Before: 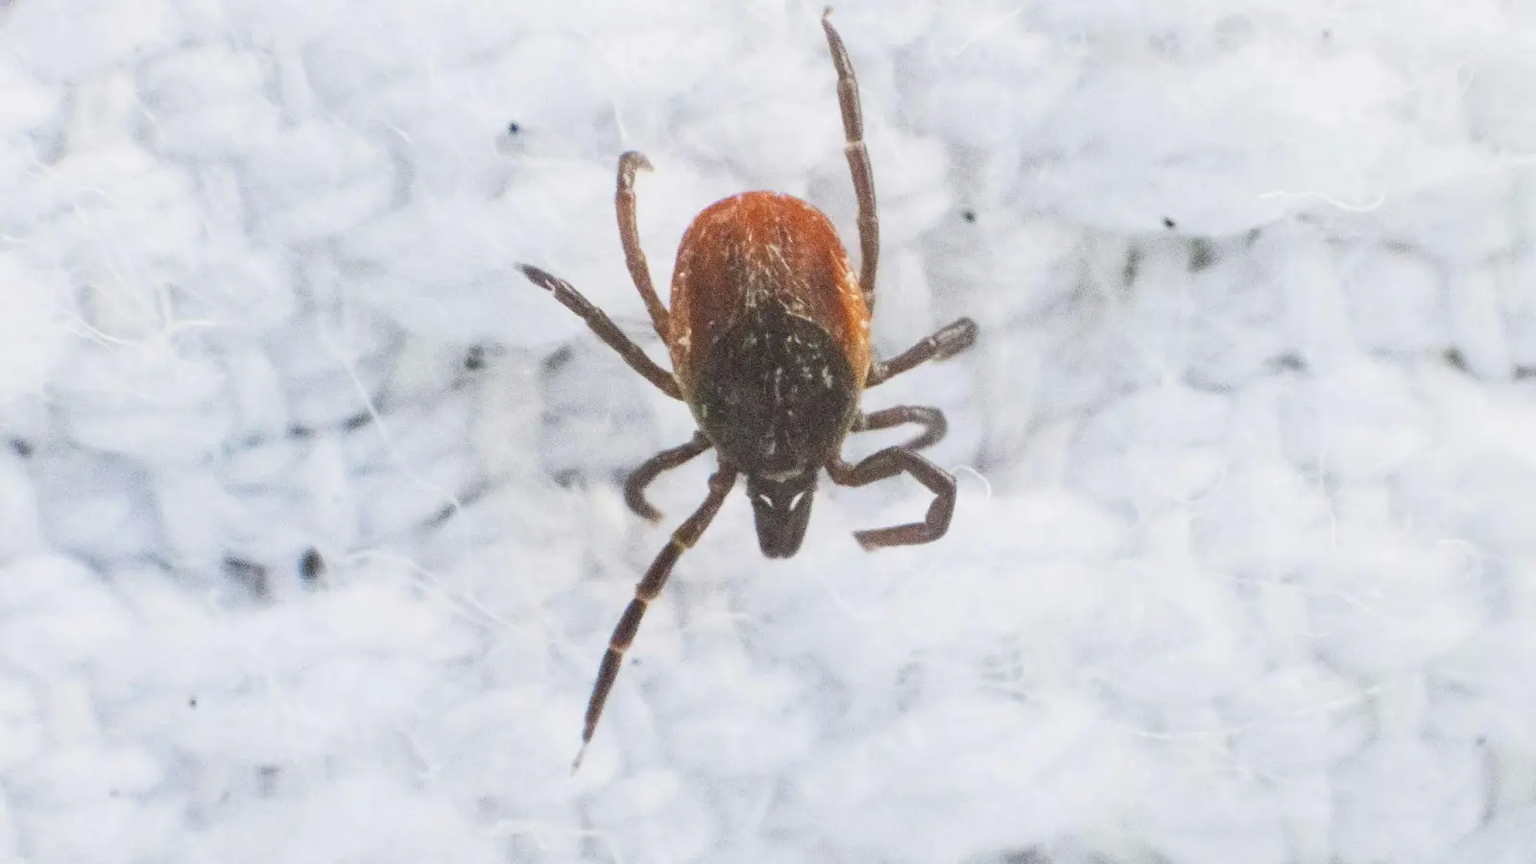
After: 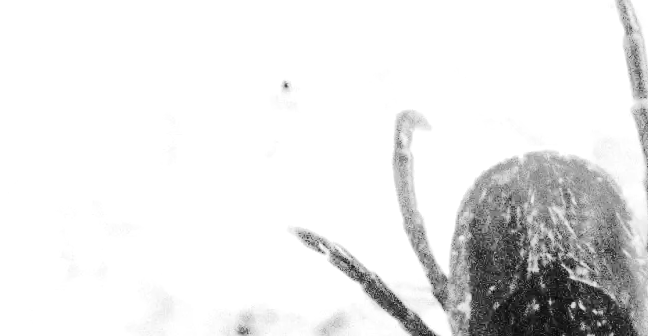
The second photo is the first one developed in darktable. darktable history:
crop: left 15.563%, top 5.428%, right 43.919%, bottom 57.176%
tone curve: curves: ch0 [(0, 0) (0.086, 0.006) (0.148, 0.021) (0.245, 0.105) (0.374, 0.401) (0.444, 0.631) (0.778, 0.915) (1, 1)], preserve colors none
color correction: highlights a* -3.67, highlights b* -6.12, shadows a* 2.93, shadows b* 5.71
color zones: curves: ch0 [(0, 0.613) (0.01, 0.613) (0.245, 0.448) (0.498, 0.529) (0.642, 0.665) (0.879, 0.777) (0.99, 0.613)]; ch1 [(0, 0) (0.143, 0) (0.286, 0) (0.429, 0) (0.571, 0) (0.714, 0) (0.857, 0)]
